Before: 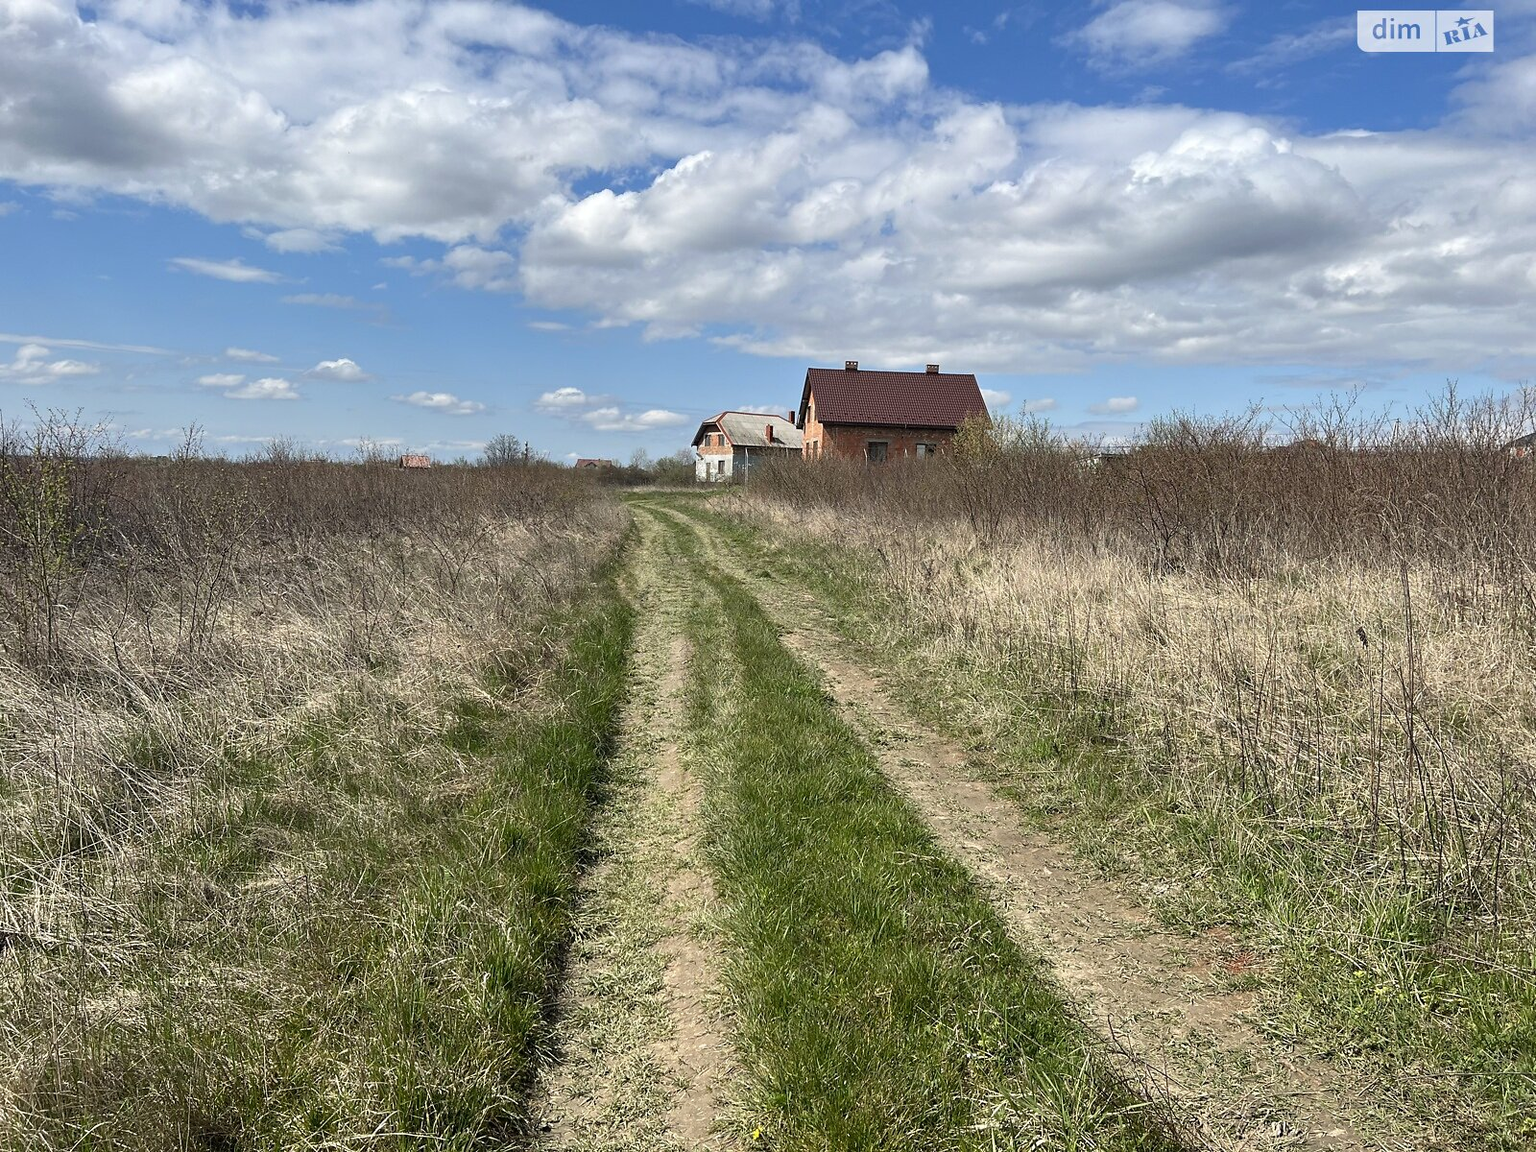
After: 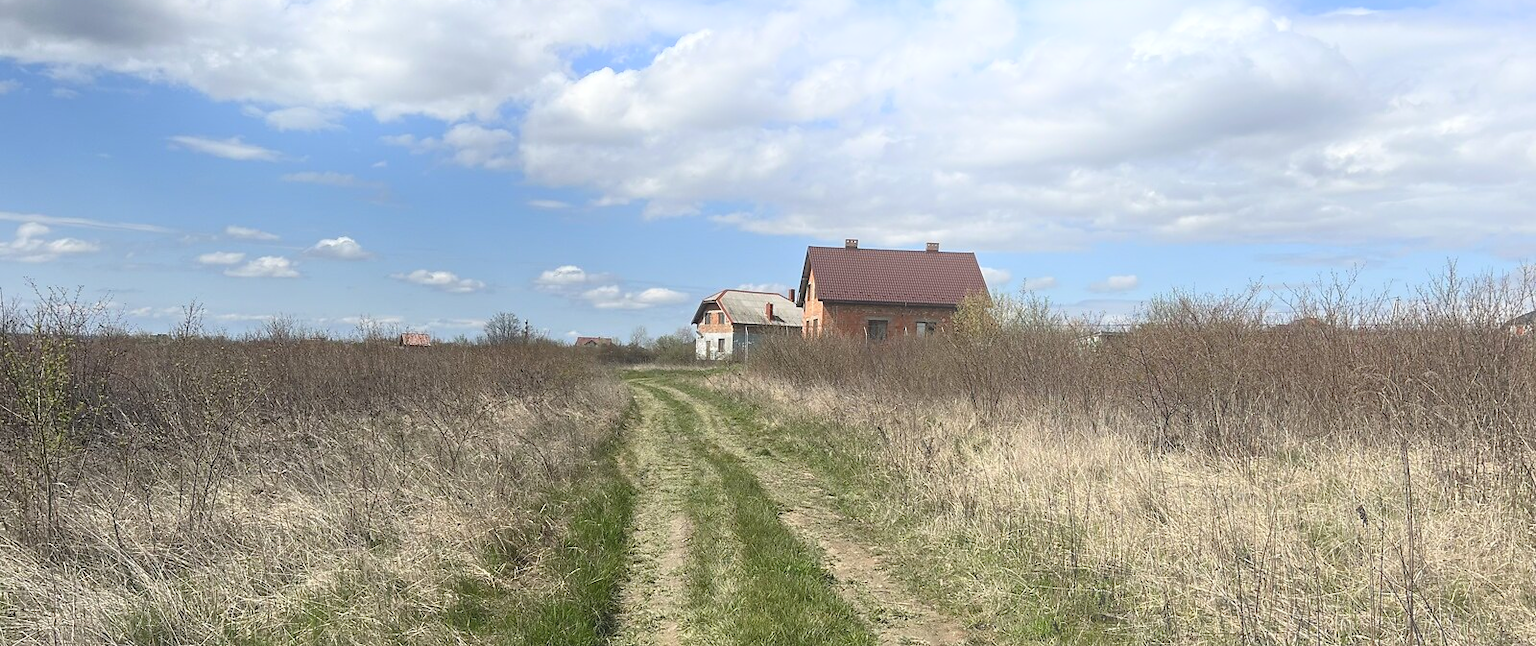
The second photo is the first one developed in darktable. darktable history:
crop and rotate: top 10.605%, bottom 33.274%
bloom: on, module defaults
